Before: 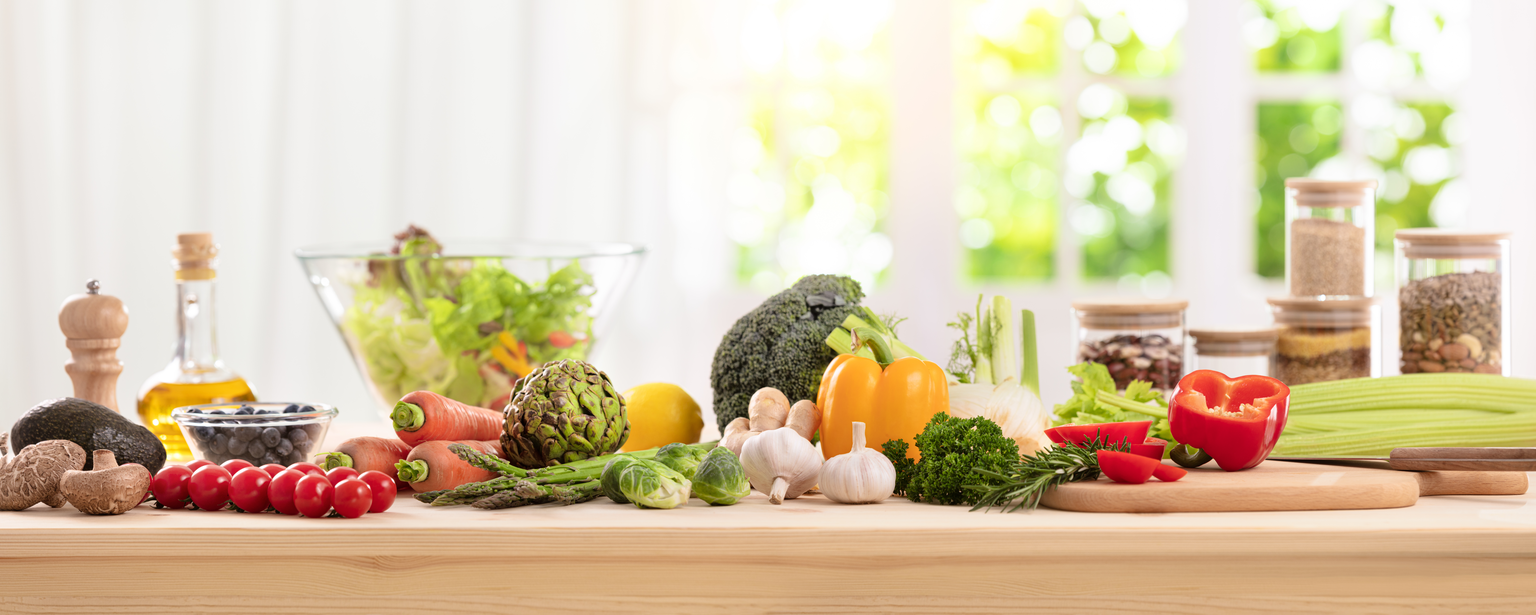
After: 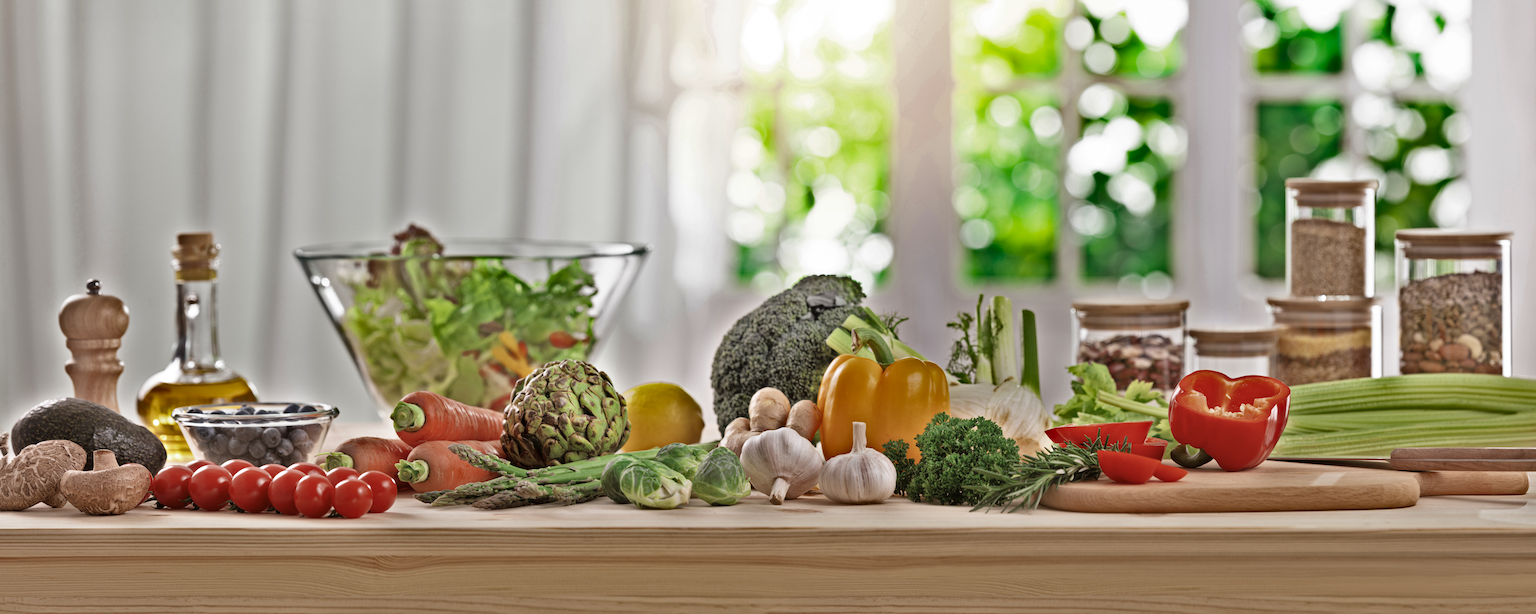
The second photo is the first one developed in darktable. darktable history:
shadows and highlights: shadows 20.92, highlights -82.97, soften with gaussian
color zones: curves: ch0 [(0, 0.5) (0.125, 0.4) (0.25, 0.5) (0.375, 0.4) (0.5, 0.4) (0.625, 0.35) (0.75, 0.35) (0.875, 0.5)]; ch1 [(0, 0.35) (0.125, 0.45) (0.25, 0.35) (0.375, 0.35) (0.5, 0.35) (0.625, 0.35) (0.75, 0.45) (0.875, 0.35)]; ch2 [(0, 0.6) (0.125, 0.5) (0.25, 0.5) (0.375, 0.6) (0.5, 0.6) (0.625, 0.5) (0.75, 0.5) (0.875, 0.5)]
contrast brightness saturation: saturation -0.065
exposure: compensate highlight preservation false
